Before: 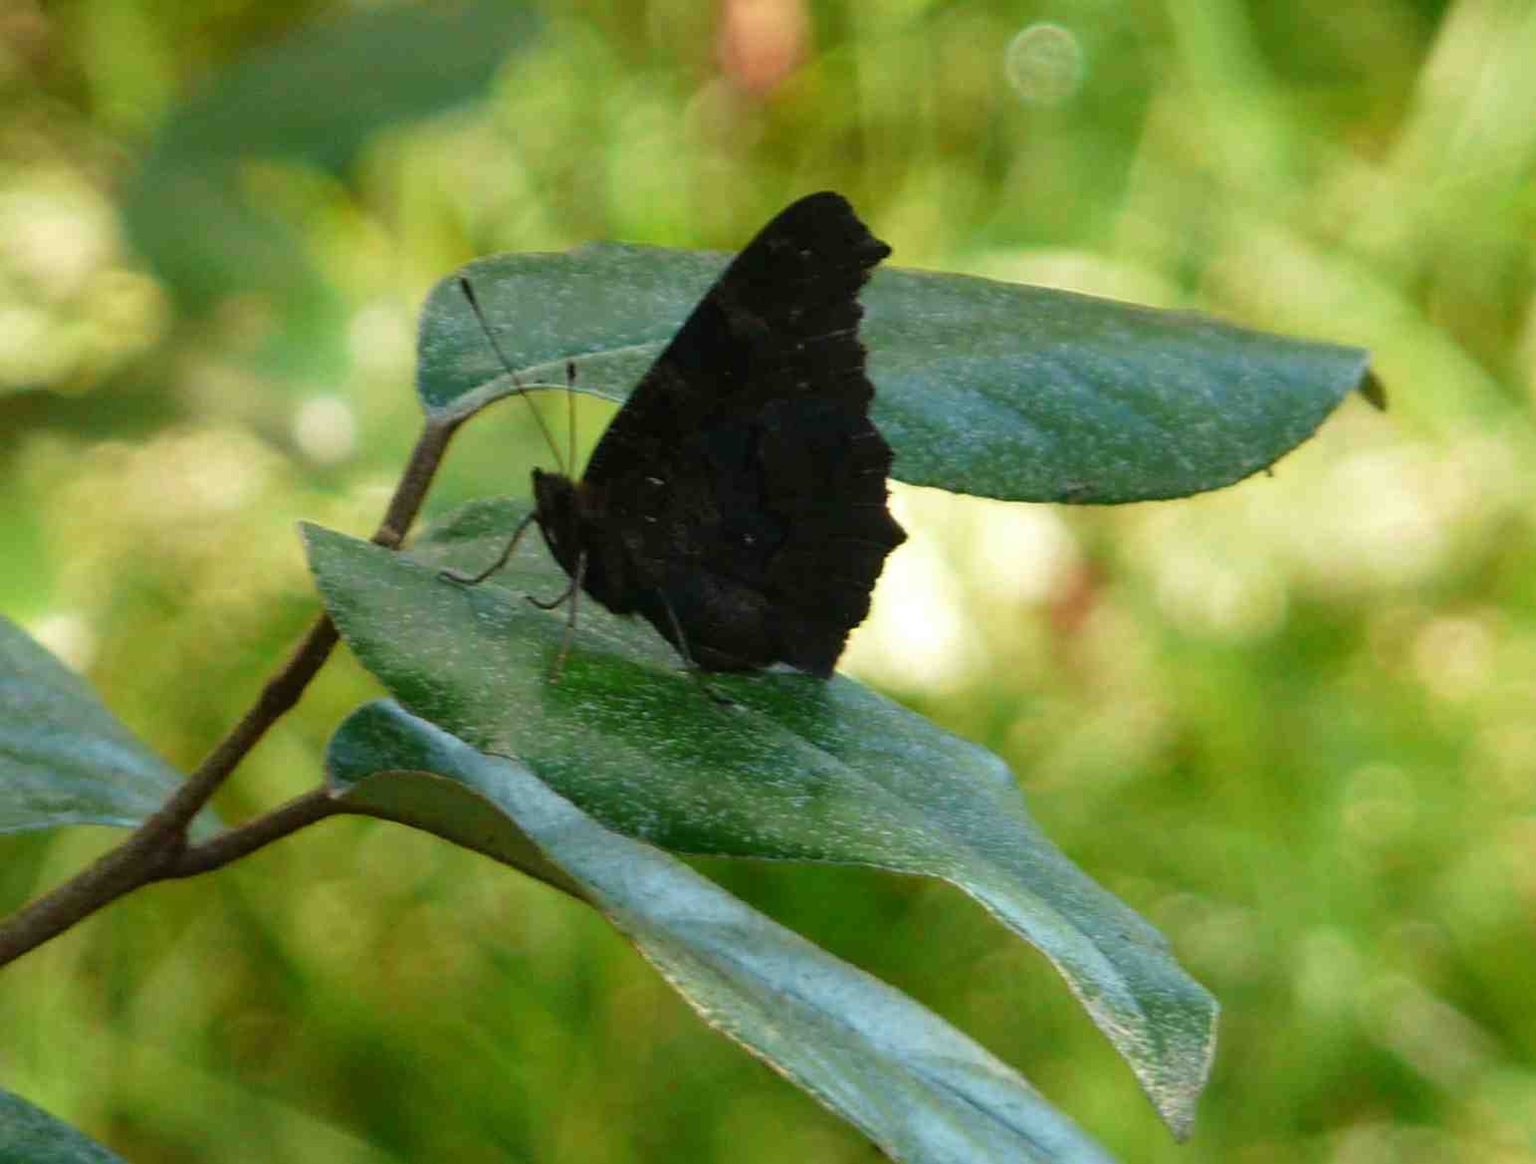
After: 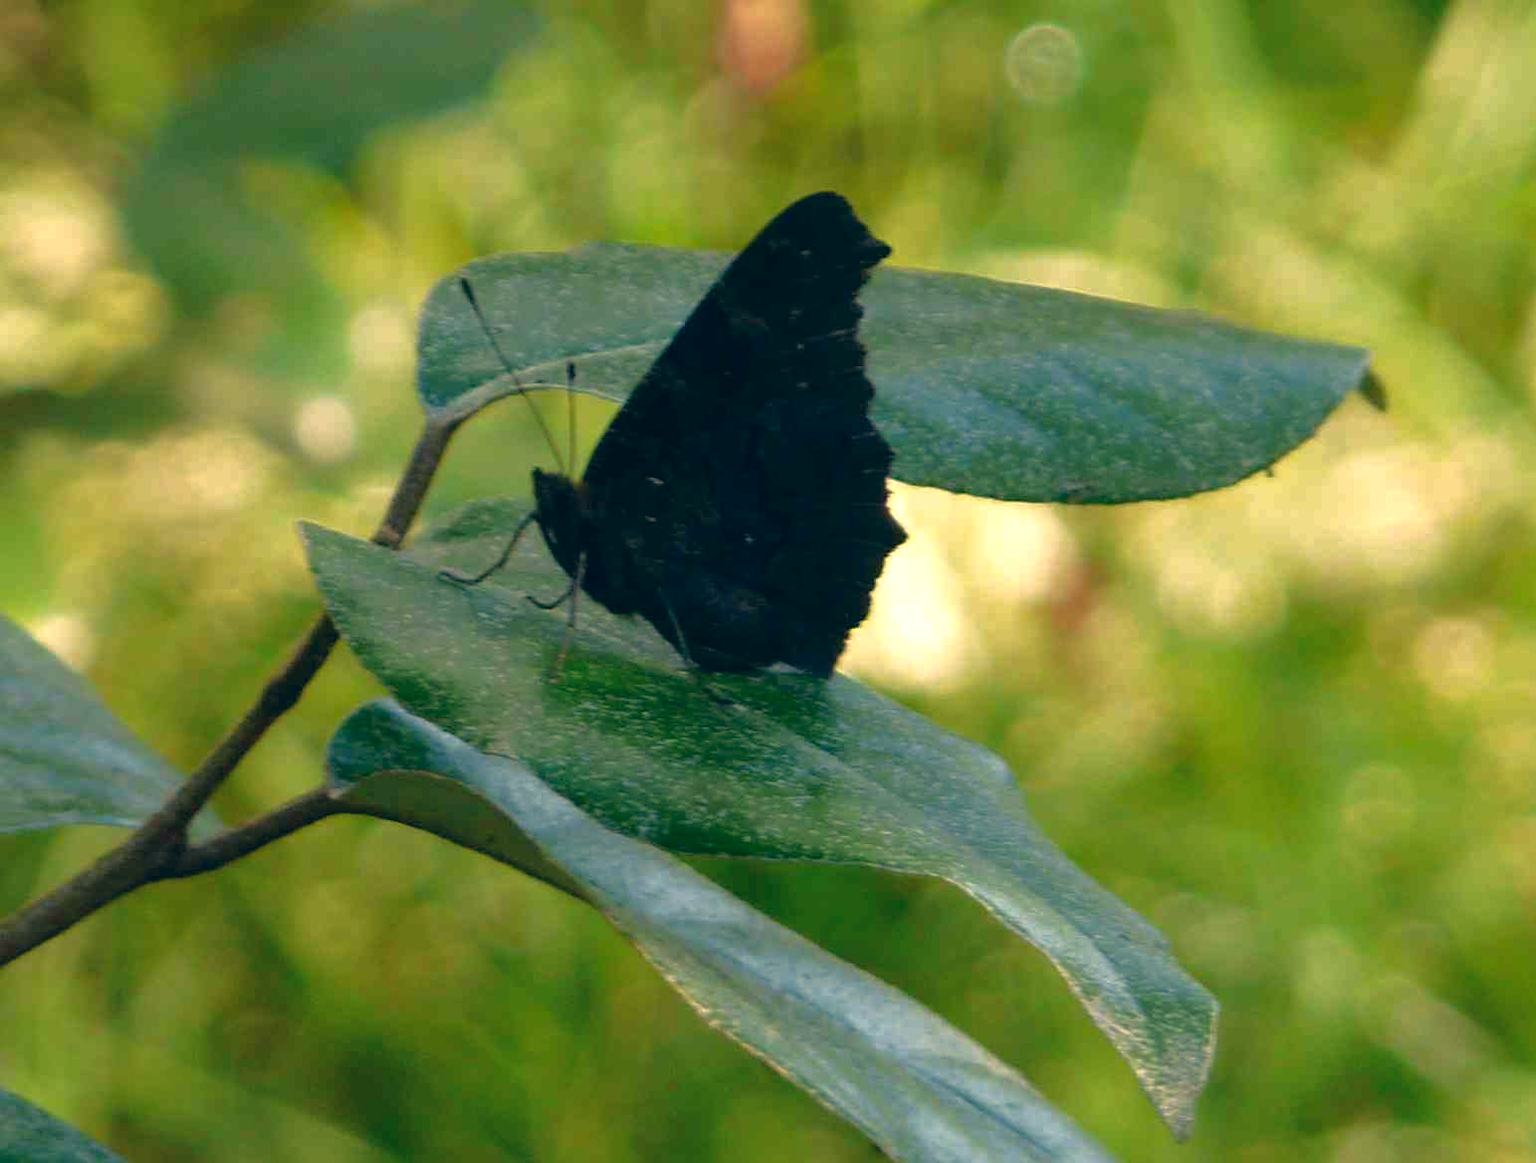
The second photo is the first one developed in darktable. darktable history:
tone equalizer: -8 EV -0.001 EV, -7 EV 0.002 EV, -6 EV -0.002 EV, -5 EV -0.005 EV, -4 EV -0.081 EV, -3 EV -0.212 EV, -2 EV -0.262 EV, -1 EV 0.096 EV, +0 EV 0.298 EV, edges refinement/feathering 500, mask exposure compensation -1.57 EV, preserve details no
color correction: highlights a* 10.3, highlights b* 14.52, shadows a* -9.65, shadows b* -14.99
